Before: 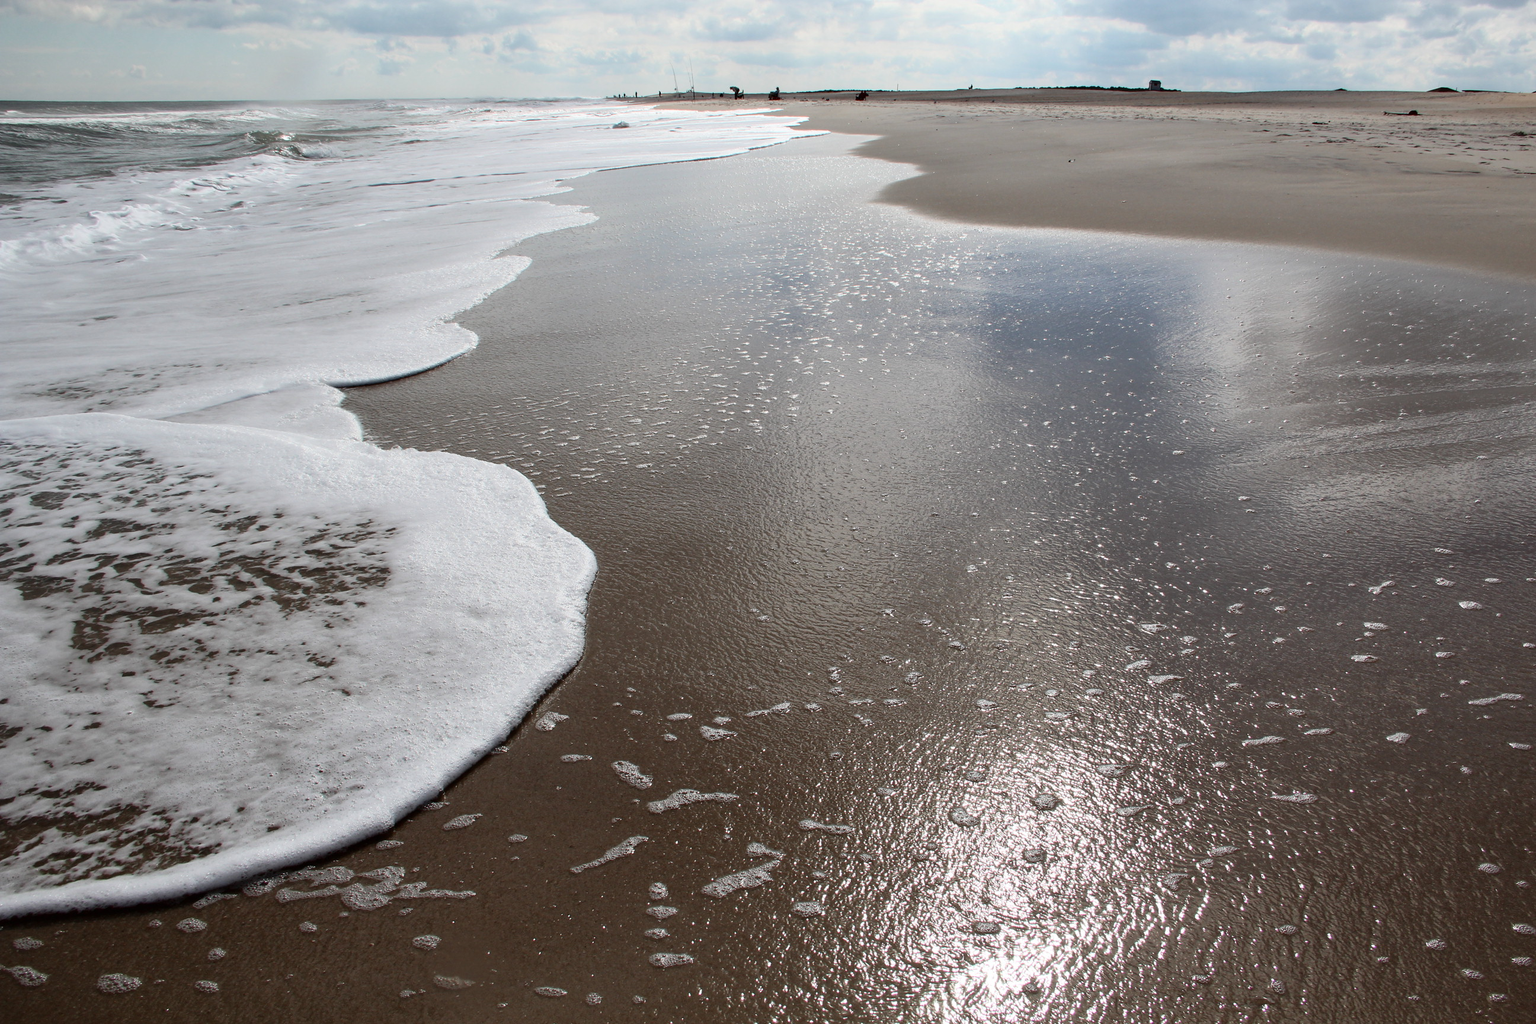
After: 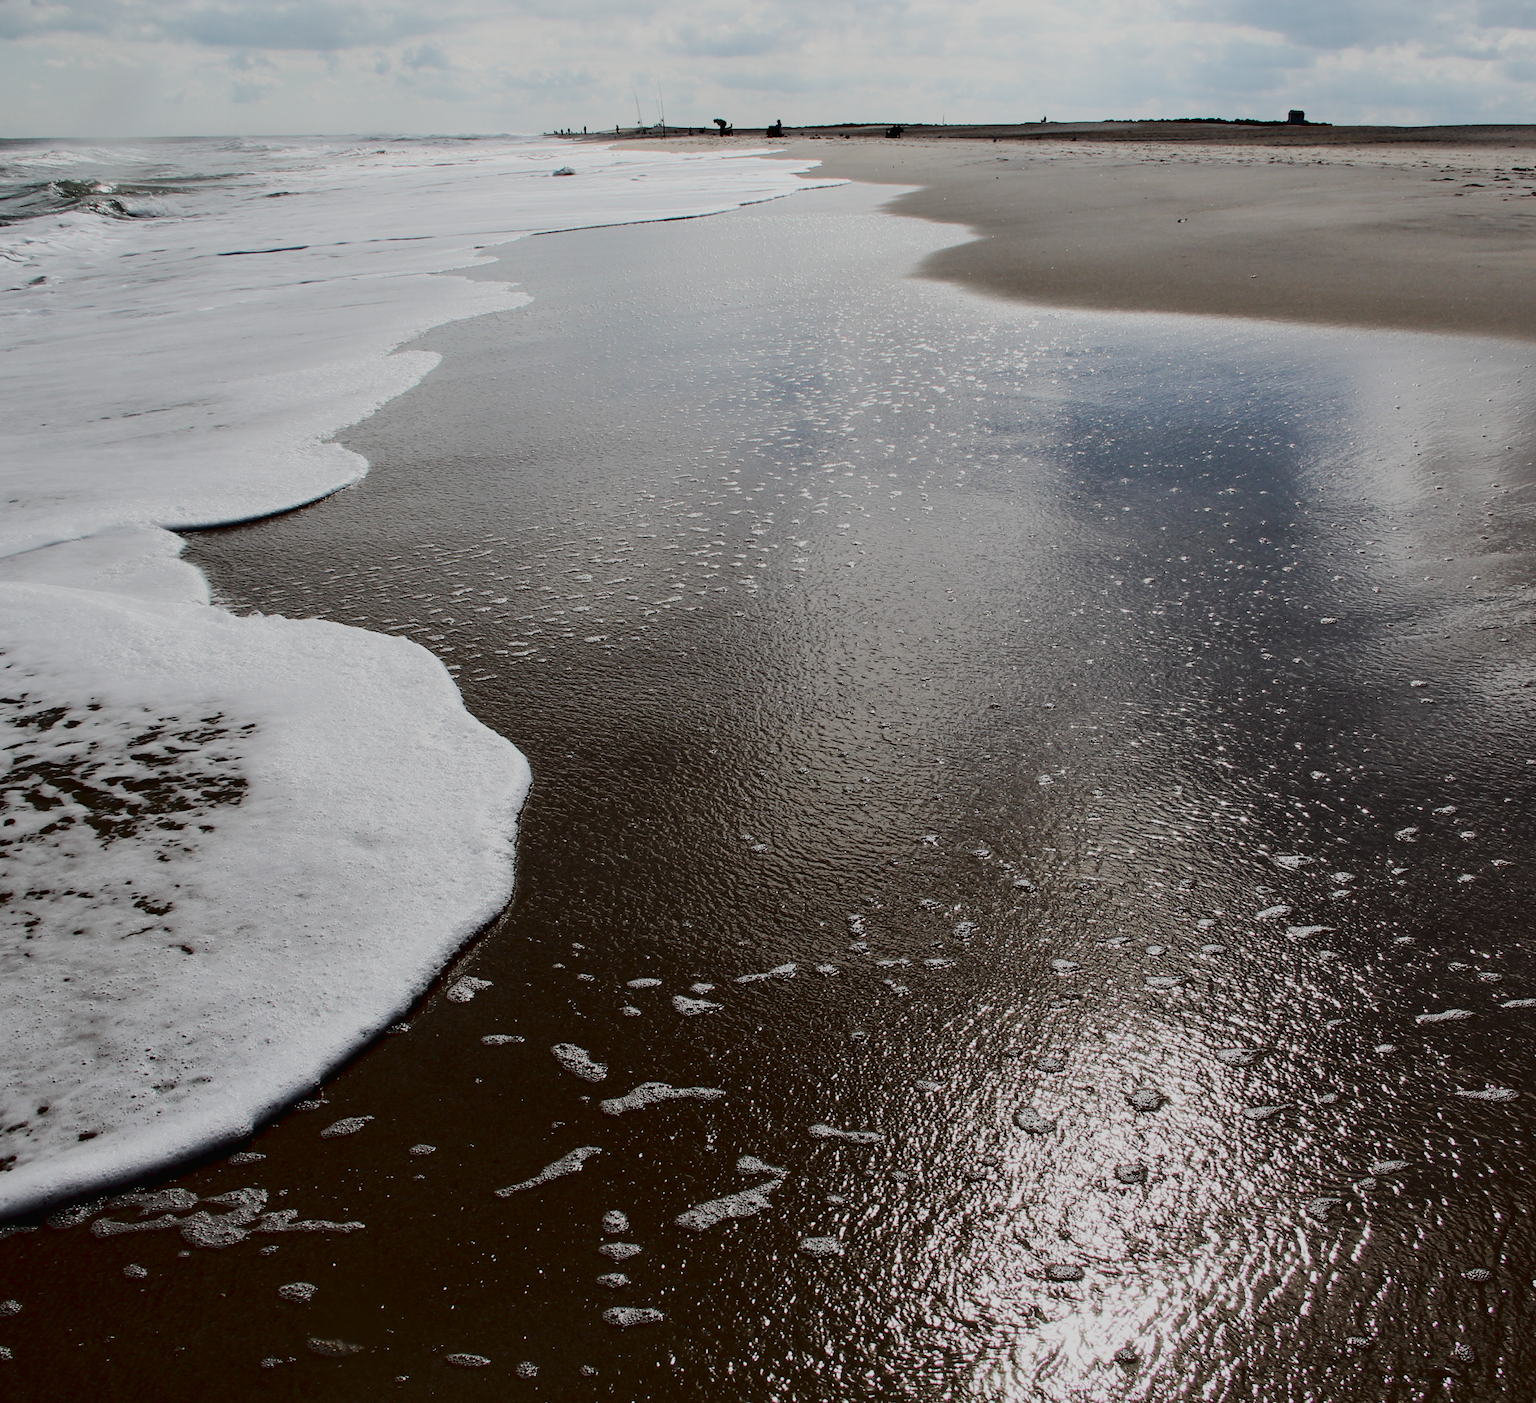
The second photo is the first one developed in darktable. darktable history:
crop: left 13.694%, top 0%, right 13.359%
filmic rgb: black relative exposure -7.65 EV, white relative exposure 4.56 EV, hardness 3.61, add noise in highlights 0.002, preserve chrominance no, color science v3 (2019), use custom middle-gray values true, contrast in highlights soft
contrast brightness saturation: contrast 0.208, brightness -0.107, saturation 0.209
tone equalizer: edges refinement/feathering 500, mask exposure compensation -1.57 EV, preserve details guided filter
tone curve: curves: ch0 [(0, 0.013) (0.175, 0.11) (0.337, 0.304) (0.498, 0.485) (0.78, 0.742) (0.993, 0.954)]; ch1 [(0, 0) (0.294, 0.184) (0.359, 0.34) (0.362, 0.35) (0.43, 0.41) (0.469, 0.463) (0.495, 0.502) (0.54, 0.563) (0.612, 0.641) (1, 1)]; ch2 [(0, 0) (0.44, 0.437) (0.495, 0.502) (0.524, 0.534) (0.557, 0.56) (0.634, 0.654) (0.728, 0.722) (1, 1)], color space Lab, linked channels, preserve colors none
